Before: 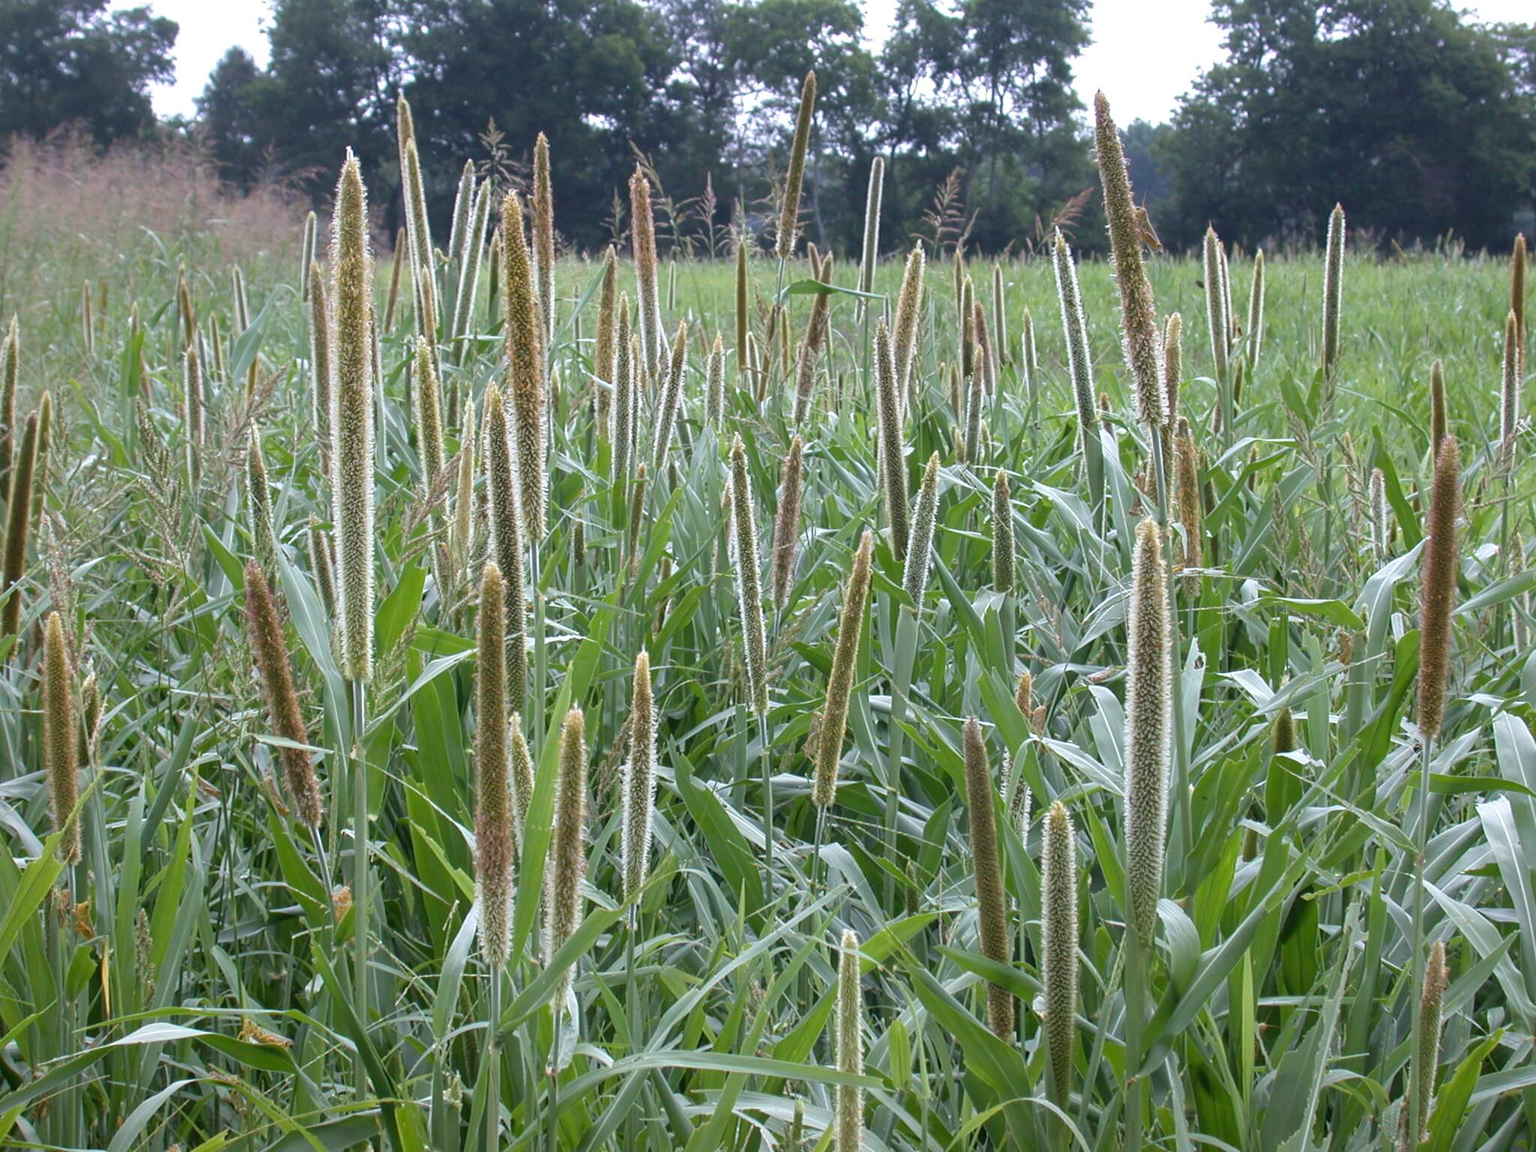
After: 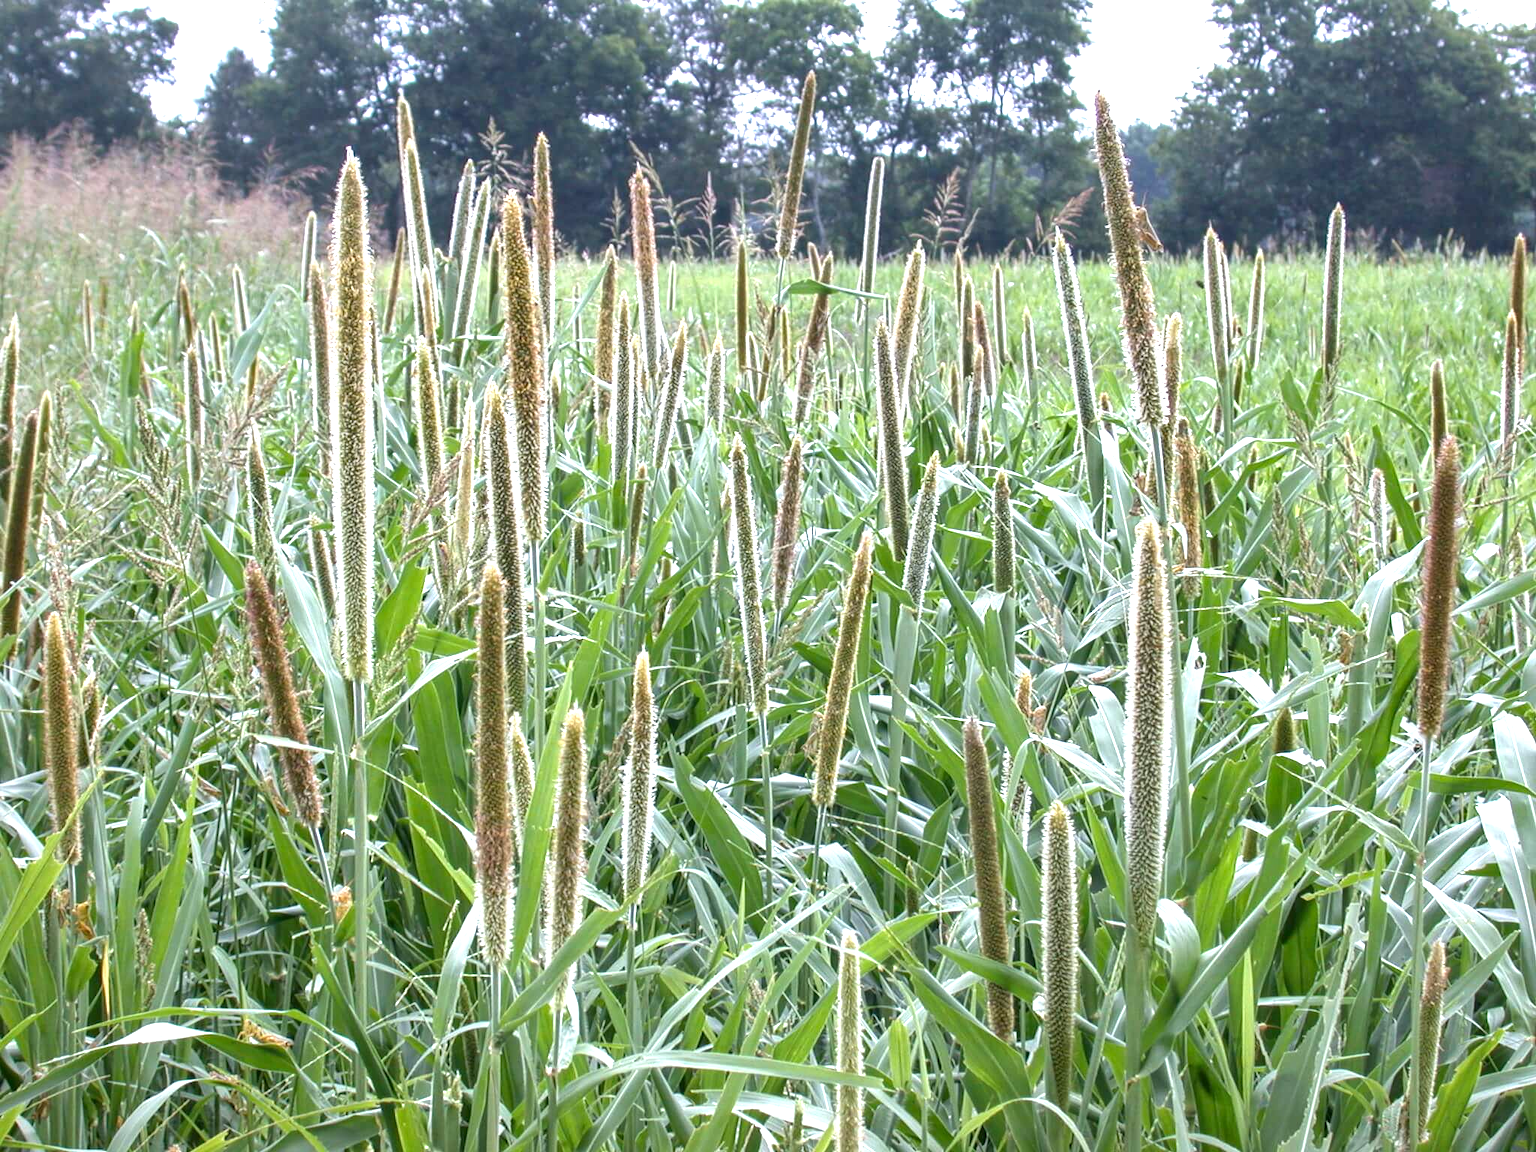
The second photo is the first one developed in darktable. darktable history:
local contrast: detail 130%
shadows and highlights: shadows 31.54, highlights -31.28, soften with gaussian
exposure: black level correction 0, exposure 0.888 EV, compensate exposure bias true, compensate highlight preservation false
